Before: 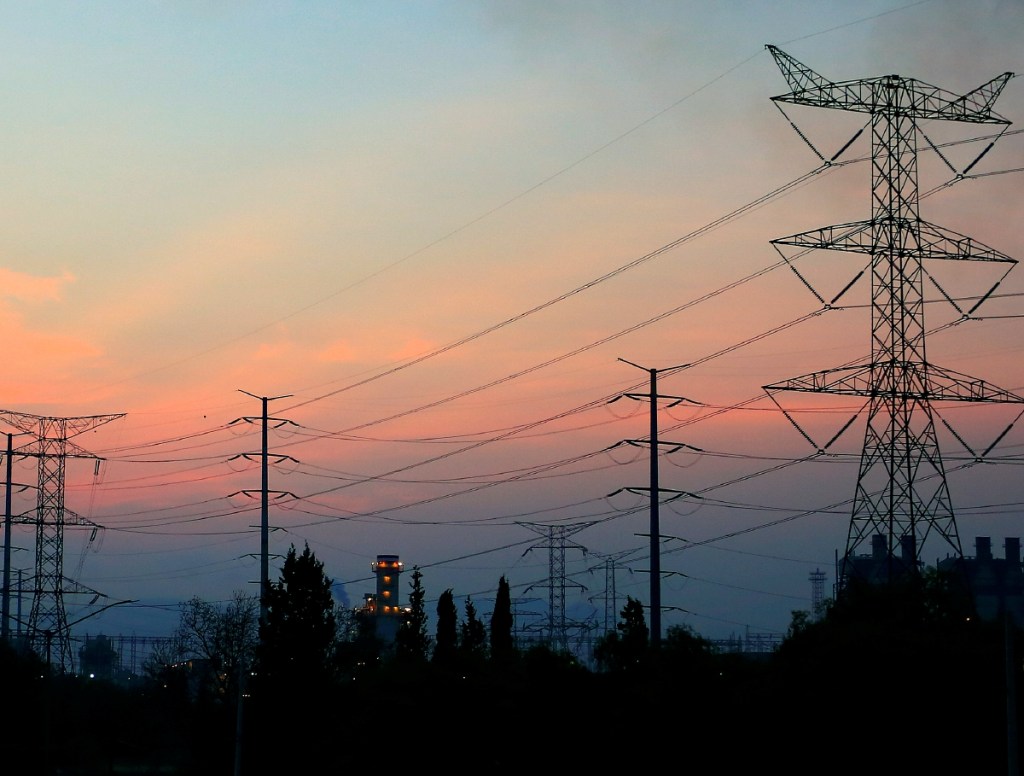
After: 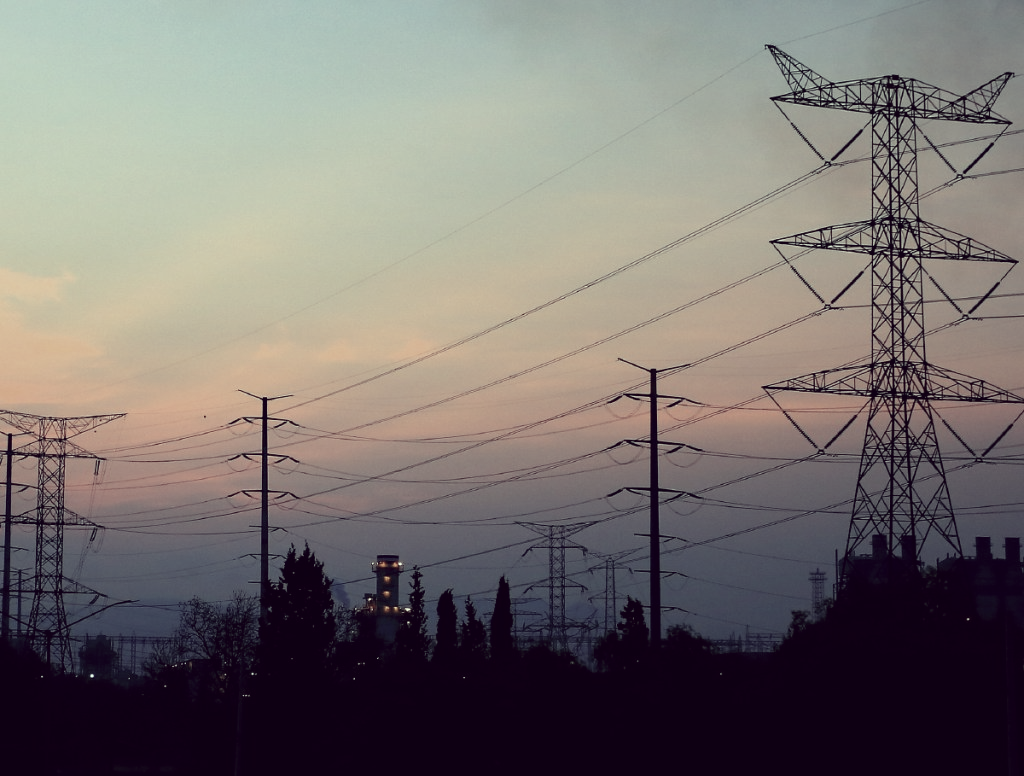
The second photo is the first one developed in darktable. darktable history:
color correction: highlights a* -20.38, highlights b* 19.99, shadows a* 20.05, shadows b* -19.99, saturation 0.427
